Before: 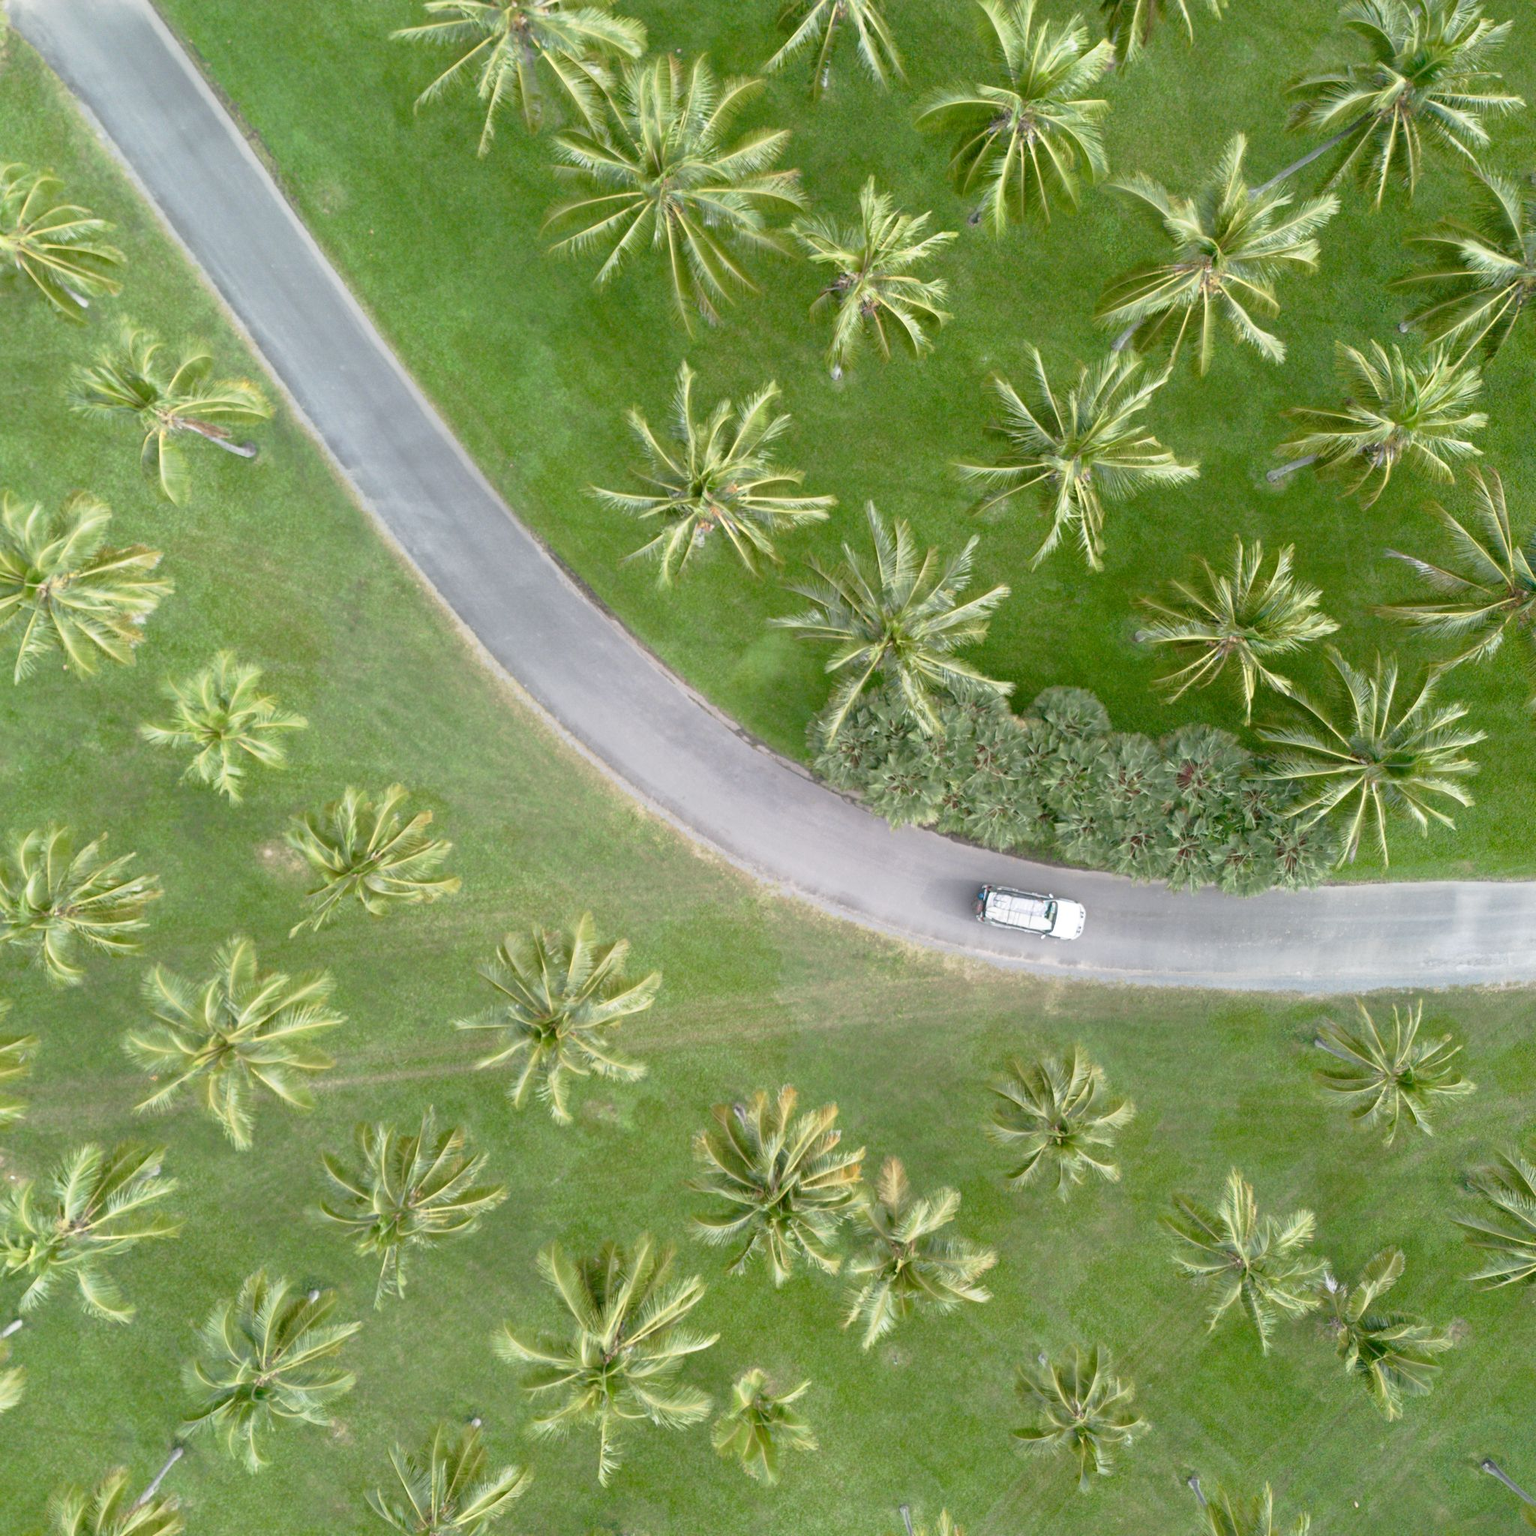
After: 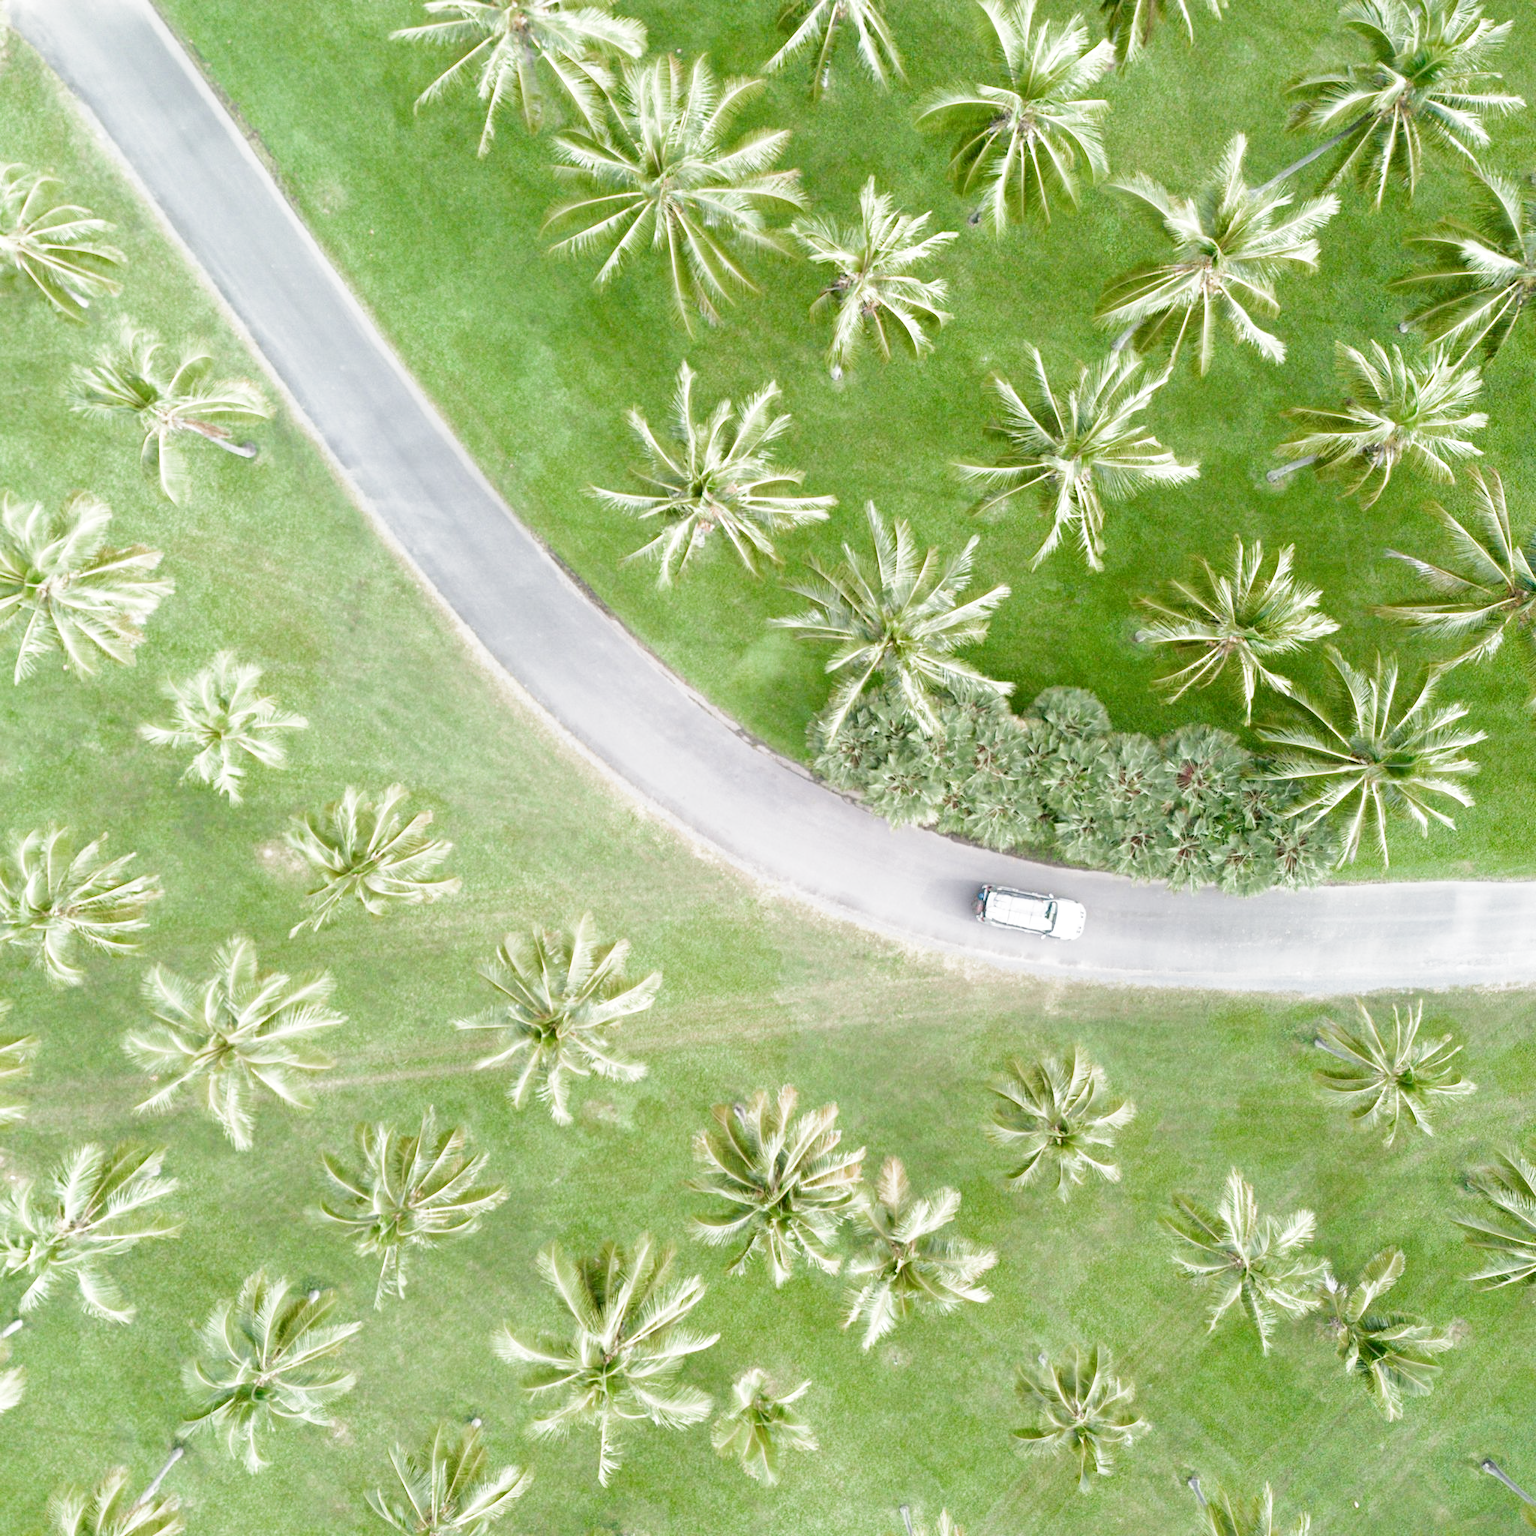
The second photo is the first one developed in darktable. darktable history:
filmic rgb: middle gray luminance 21.73%, black relative exposure -14 EV, white relative exposure 2.96 EV, threshold 6 EV, target black luminance 0%, hardness 8.81, latitude 59.69%, contrast 1.208, highlights saturation mix 5%, shadows ↔ highlights balance 41.6%, add noise in highlights 0, color science v3 (2019), use custom middle-gray values true, iterations of high-quality reconstruction 0, contrast in highlights soft, enable highlight reconstruction true
exposure: black level correction 0.001, exposure 0.955 EV, compensate exposure bias true, compensate highlight preservation false
white balance: emerald 1
